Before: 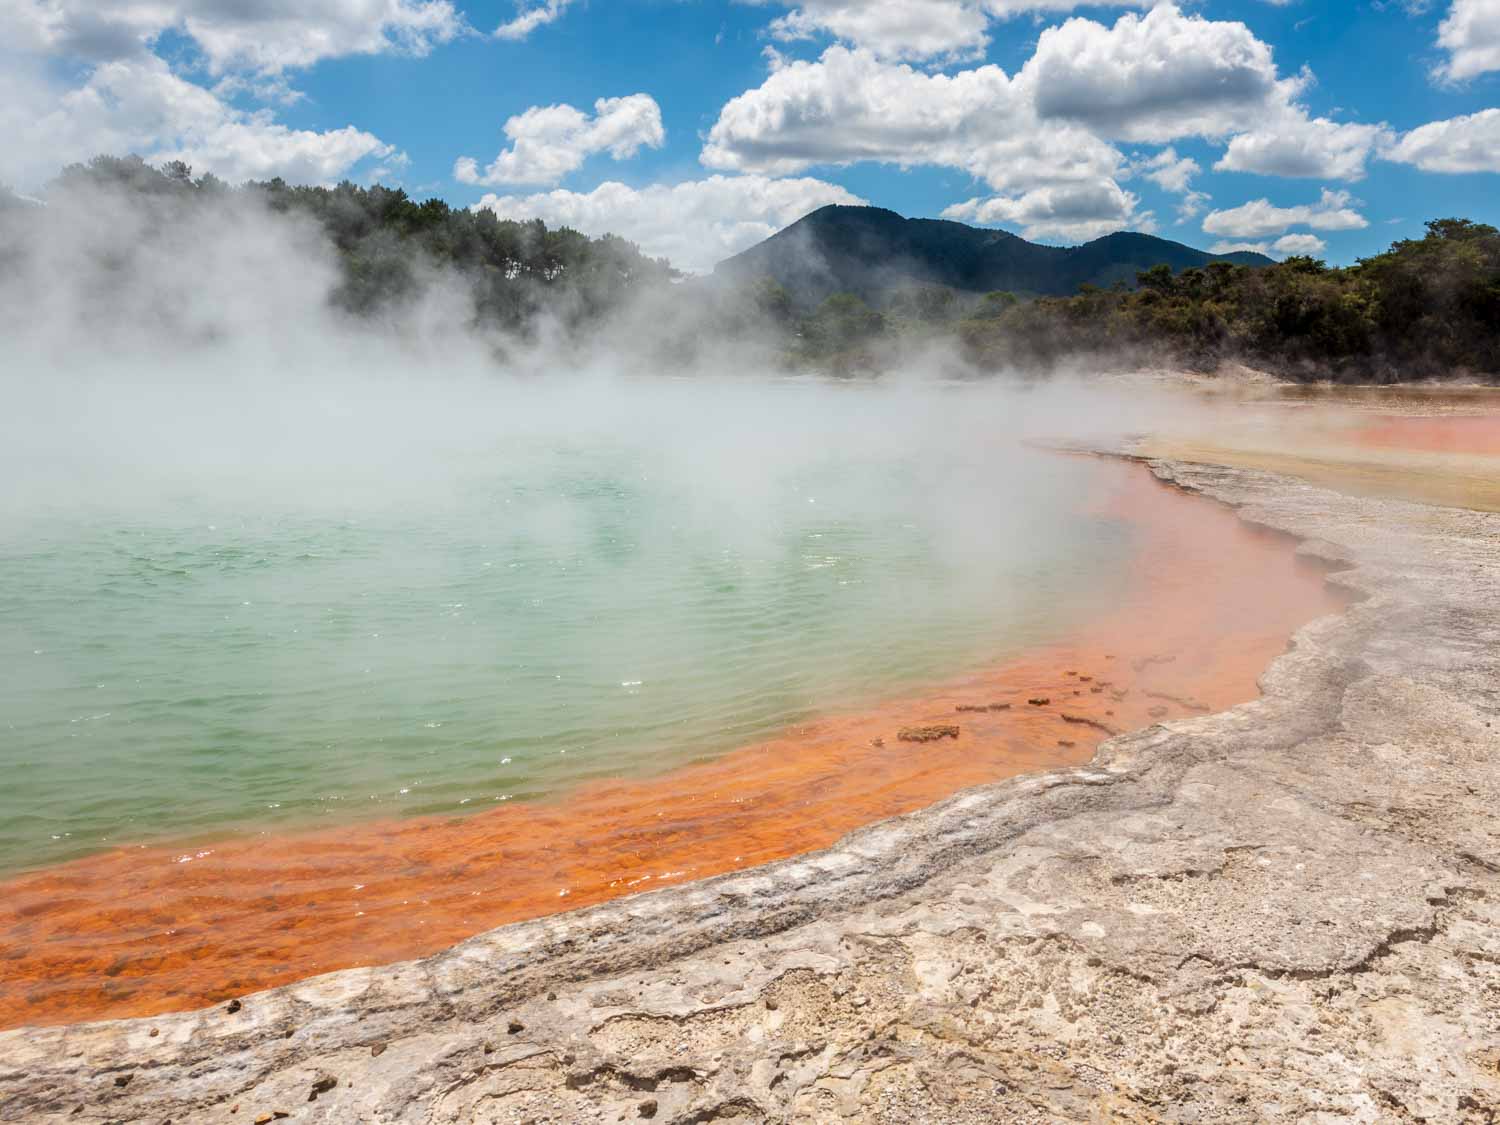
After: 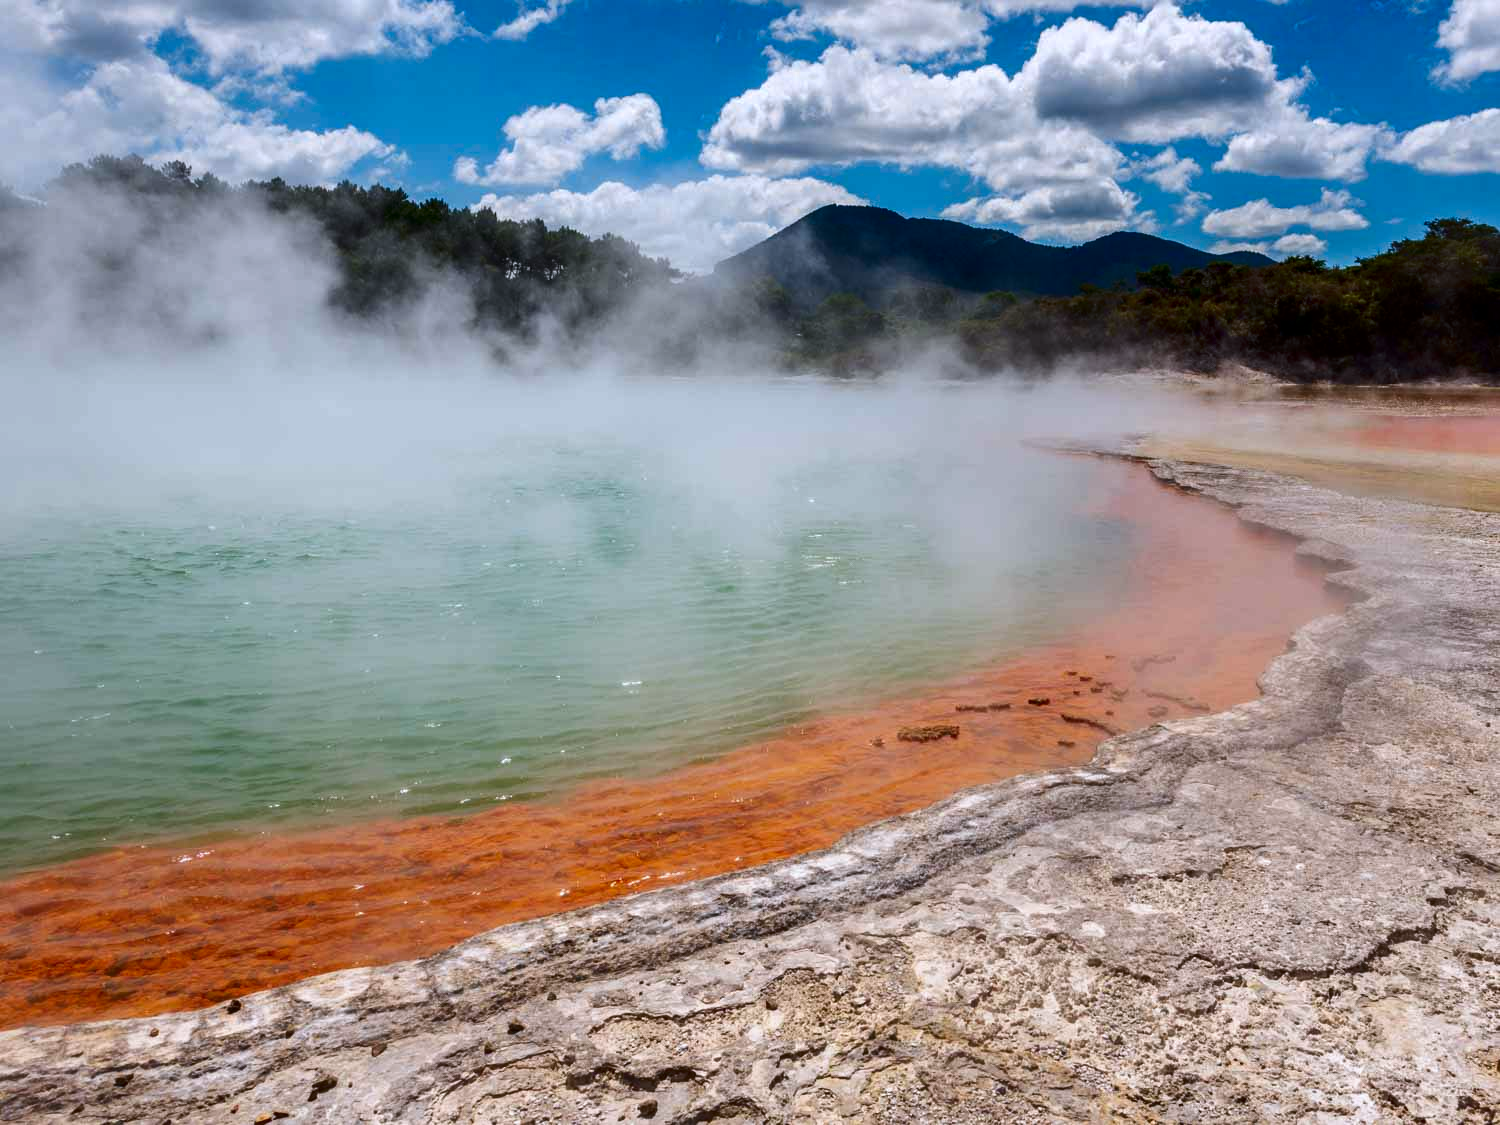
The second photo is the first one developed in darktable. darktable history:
contrast brightness saturation: contrast 0.1, brightness -0.26, saturation 0.14
color calibration: illuminant as shot in camera, x 0.358, y 0.373, temperature 4628.91 K
